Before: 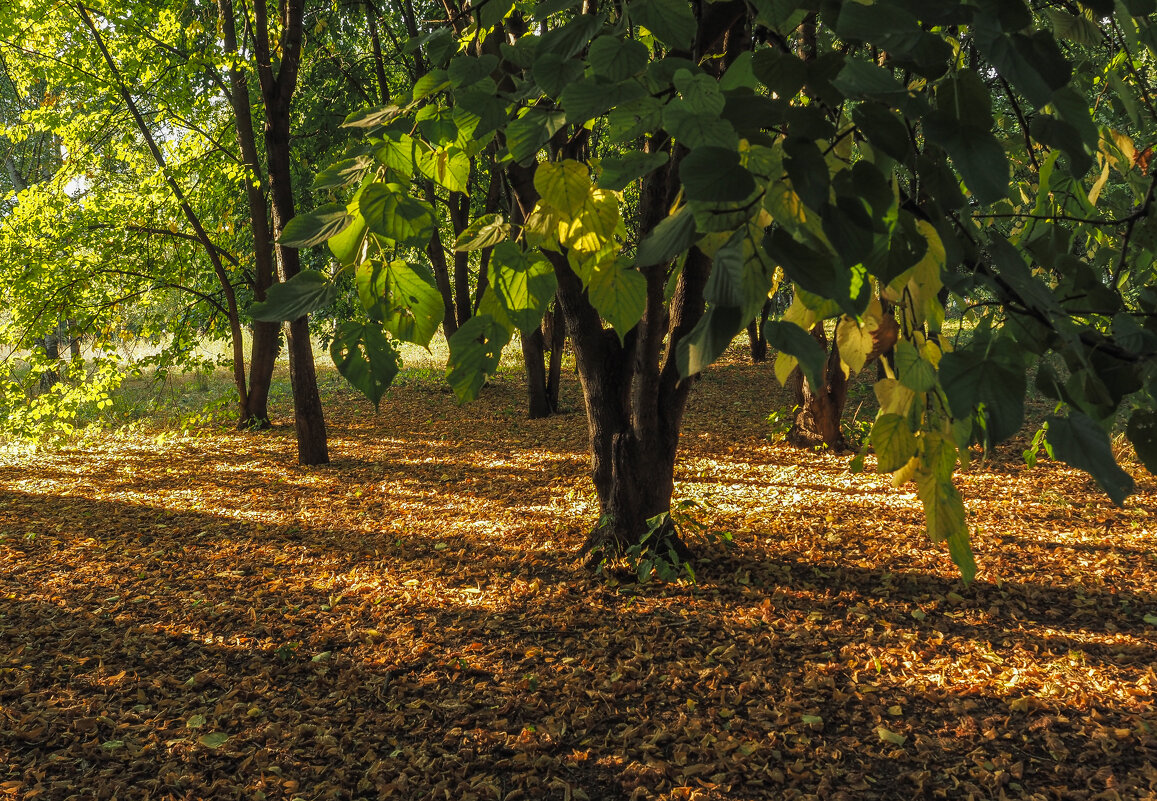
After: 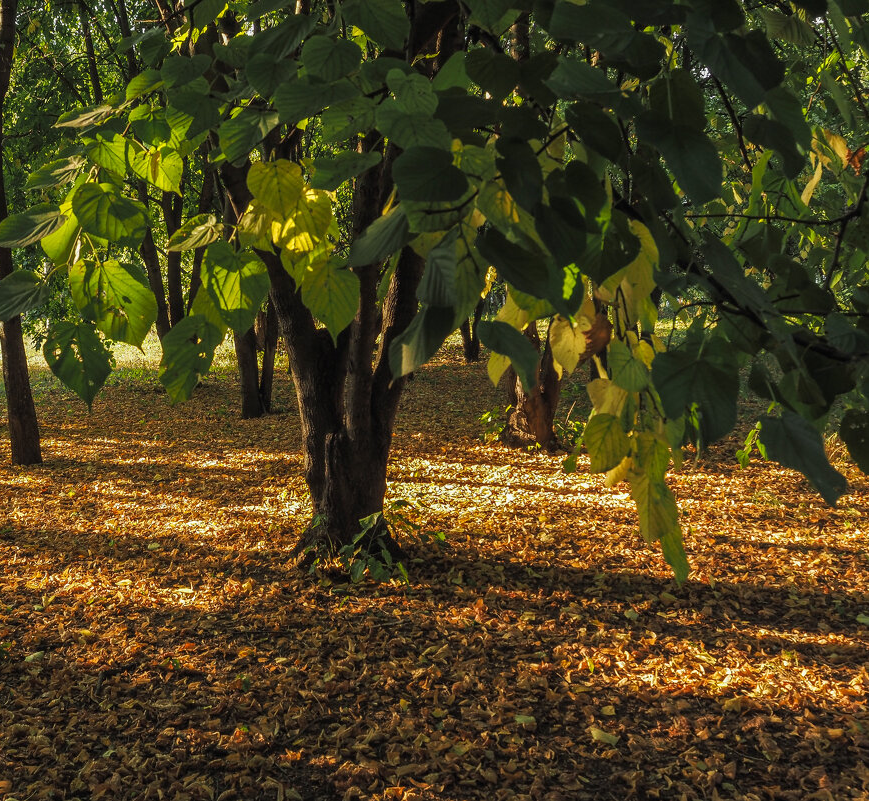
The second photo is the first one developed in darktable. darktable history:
crop and rotate: left 24.807%
